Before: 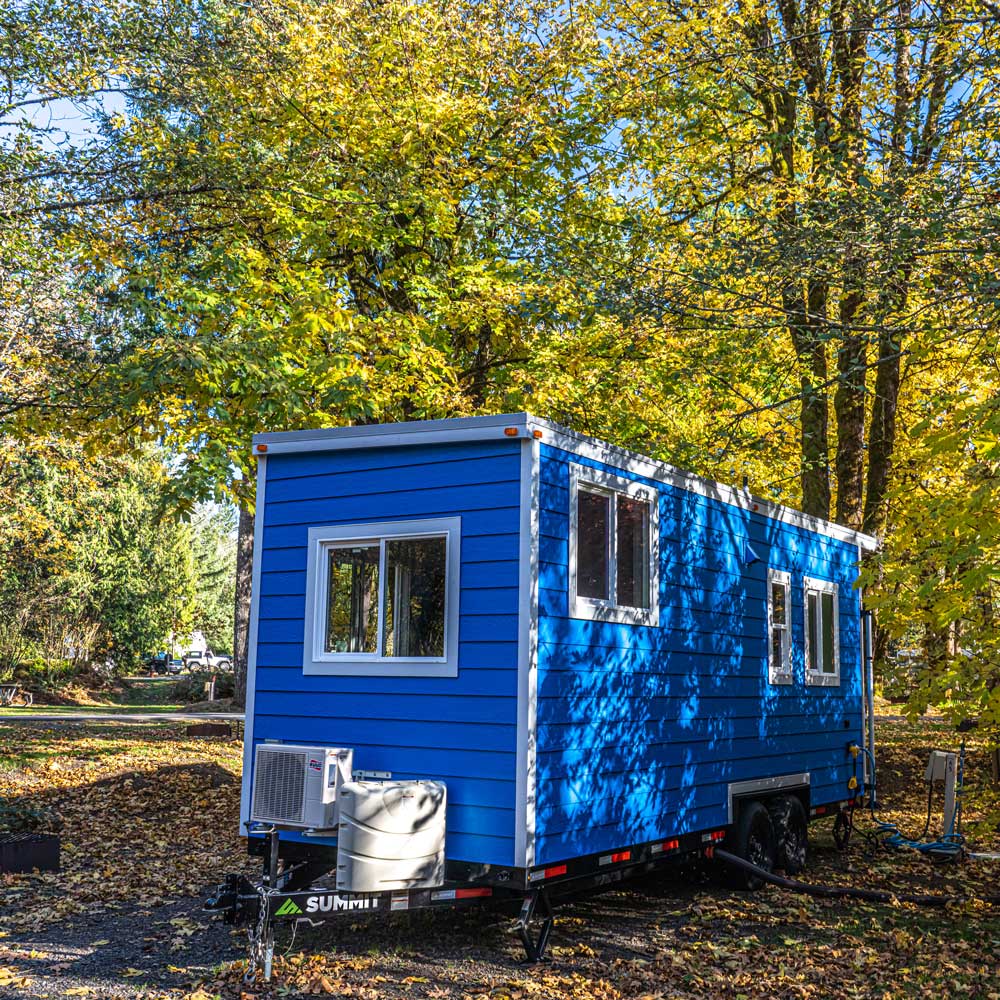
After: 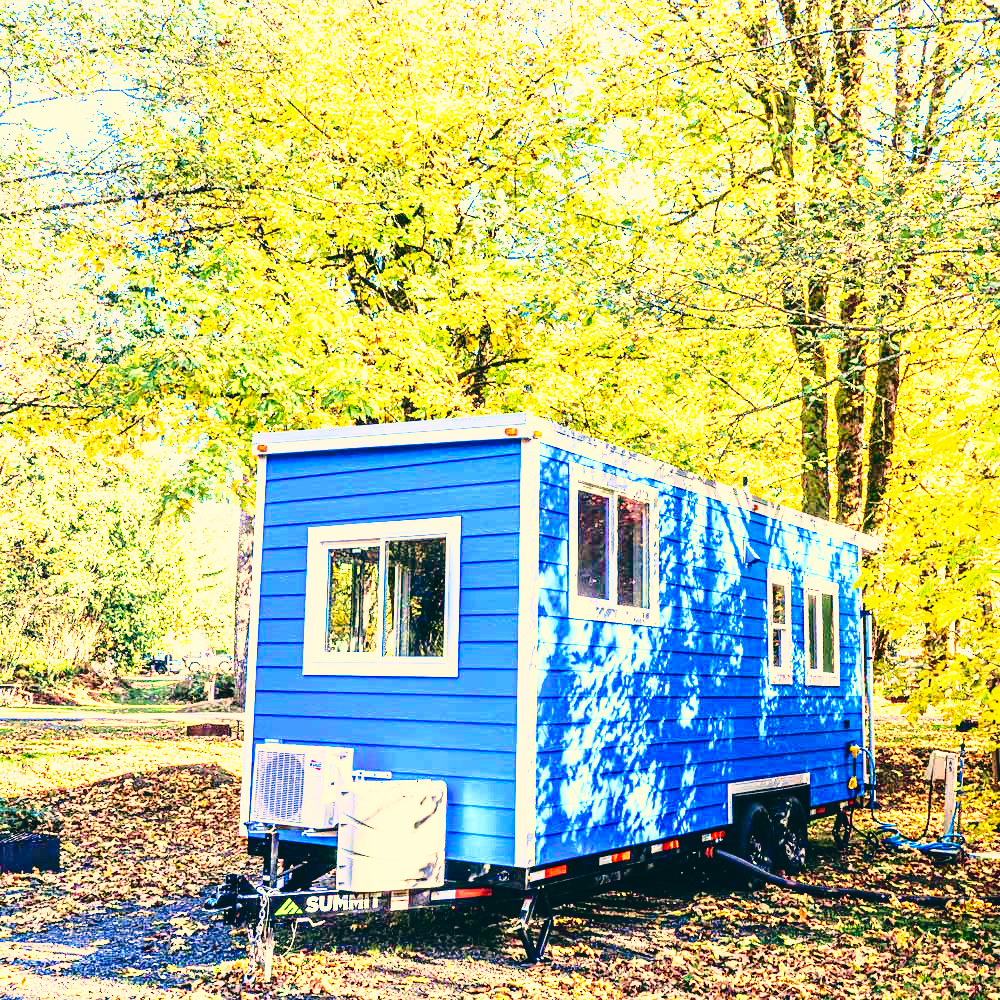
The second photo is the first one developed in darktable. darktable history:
exposure: exposure 1.2 EV, compensate highlight preservation false
velvia: on, module defaults
tone curve: curves: ch0 [(0, 0.039) (0.194, 0.159) (0.469, 0.544) (0.693, 0.77) (0.751, 0.871) (1, 1)]; ch1 [(0, 0) (0.508, 0.506) (0.547, 0.563) (0.592, 0.631) (0.715, 0.706) (1, 1)]; ch2 [(0, 0) (0.243, 0.175) (0.362, 0.301) (0.492, 0.515) (0.544, 0.557) (0.595, 0.612) (0.631, 0.641) (1, 1)], color space Lab, independent channels, preserve colors none
color correction: highlights a* 10.32, highlights b* 14.66, shadows a* -9.59, shadows b* -15.02
color balance: on, module defaults
base curve: curves: ch0 [(0, 0) (0.007, 0.004) (0.027, 0.03) (0.046, 0.07) (0.207, 0.54) (0.442, 0.872) (0.673, 0.972) (1, 1)], preserve colors none
